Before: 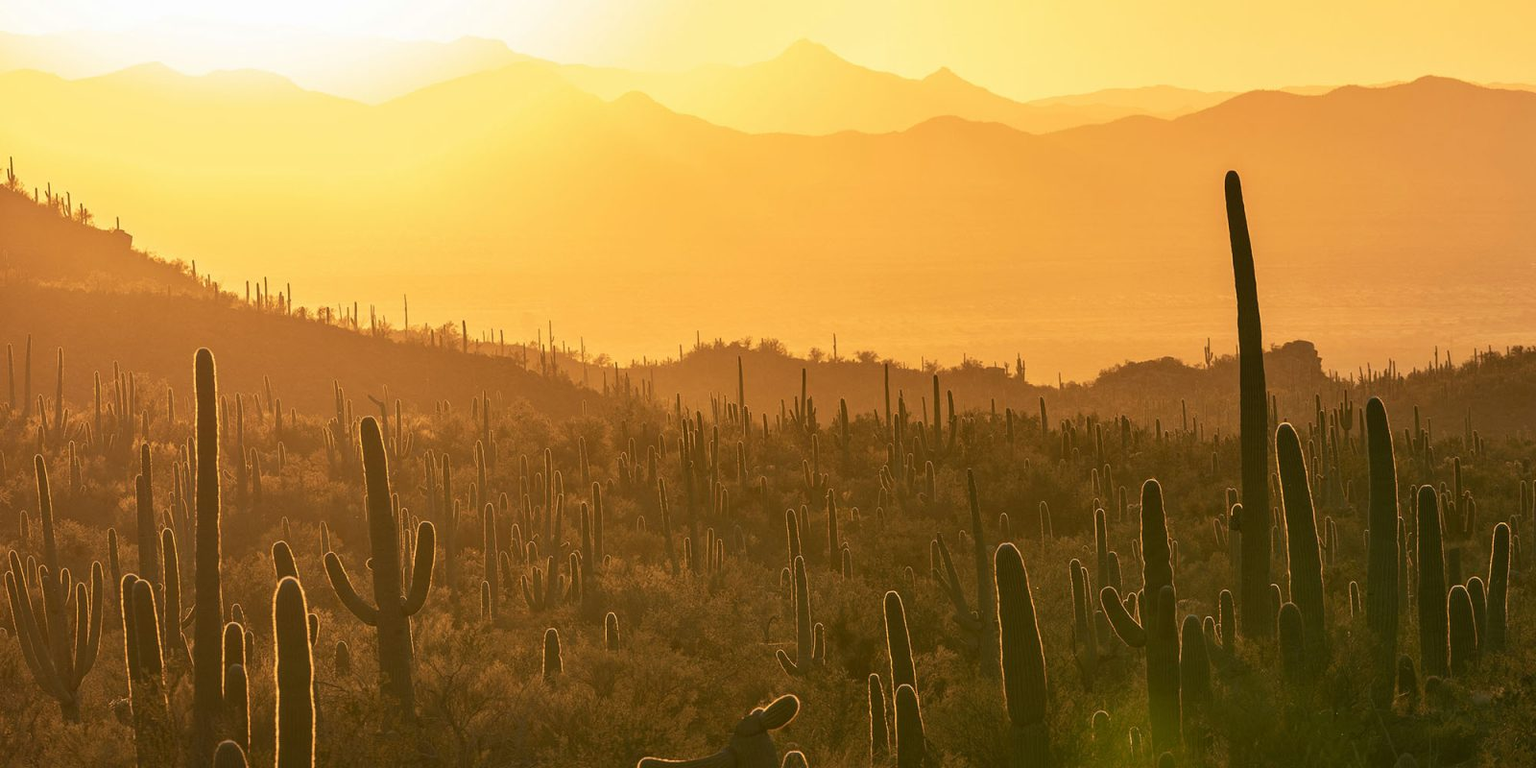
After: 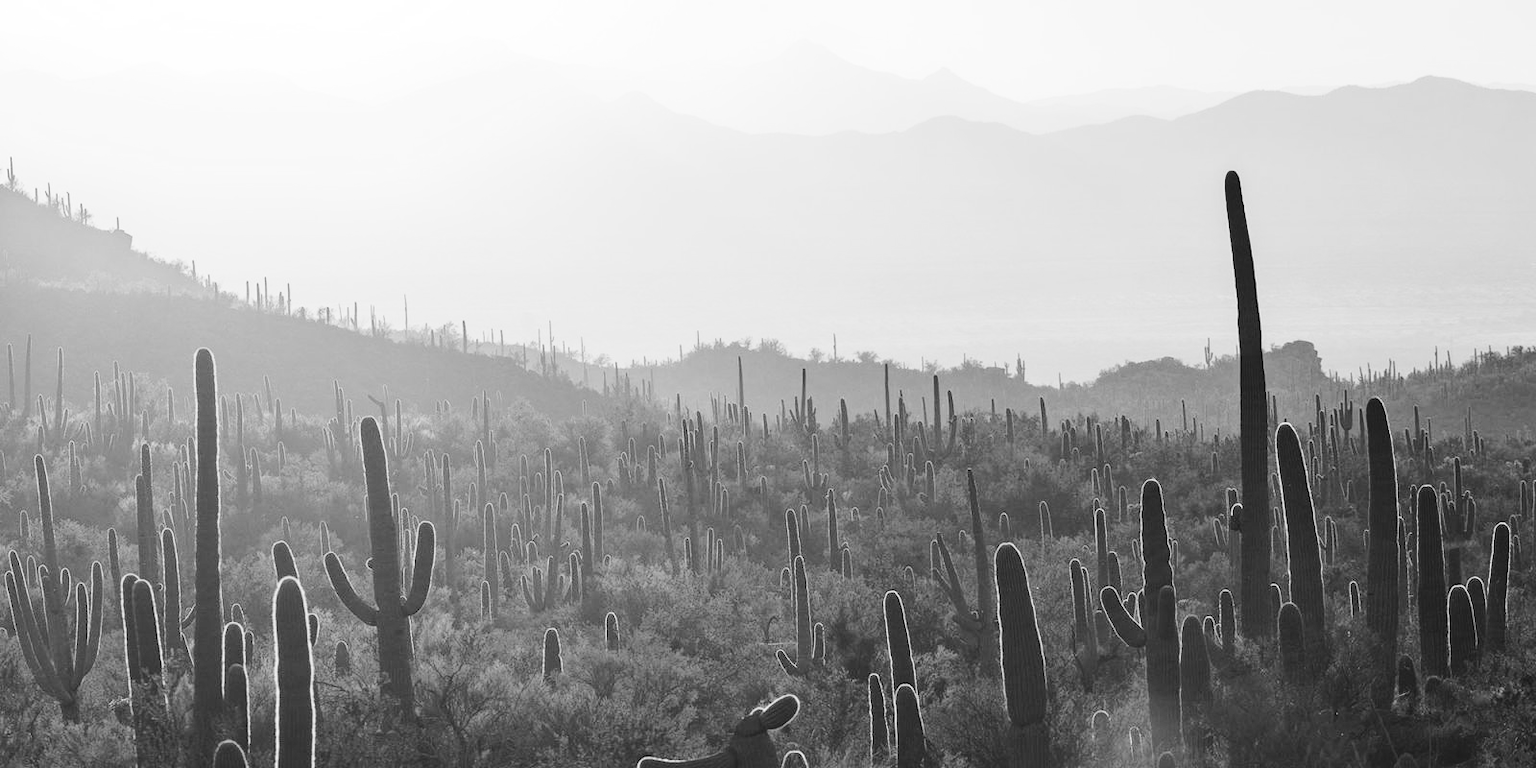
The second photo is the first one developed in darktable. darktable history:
color balance rgb: shadows lift › chroma 2%, shadows lift › hue 250°, power › hue 326.4°, highlights gain › chroma 2%, highlights gain › hue 64.8°, global offset › luminance 0.5%, global offset › hue 58.8°, perceptual saturation grading › highlights -25%, perceptual saturation grading › shadows 30%, global vibrance 15%
tone curve: curves: ch0 [(0, 0) (0.126, 0.086) (0.338, 0.327) (0.494, 0.55) (0.703, 0.762) (1, 1)]; ch1 [(0, 0) (0.346, 0.324) (0.45, 0.431) (0.5, 0.5) (0.522, 0.517) (0.55, 0.578) (1, 1)]; ch2 [(0, 0) (0.44, 0.424) (0.501, 0.499) (0.554, 0.563) (0.622, 0.667) (0.707, 0.746) (1, 1)], color space Lab, independent channels, preserve colors none
monochrome: on, module defaults
base curve: curves: ch0 [(0, 0) (0.028, 0.03) (0.121, 0.232) (0.46, 0.748) (0.859, 0.968) (1, 1)], preserve colors none
